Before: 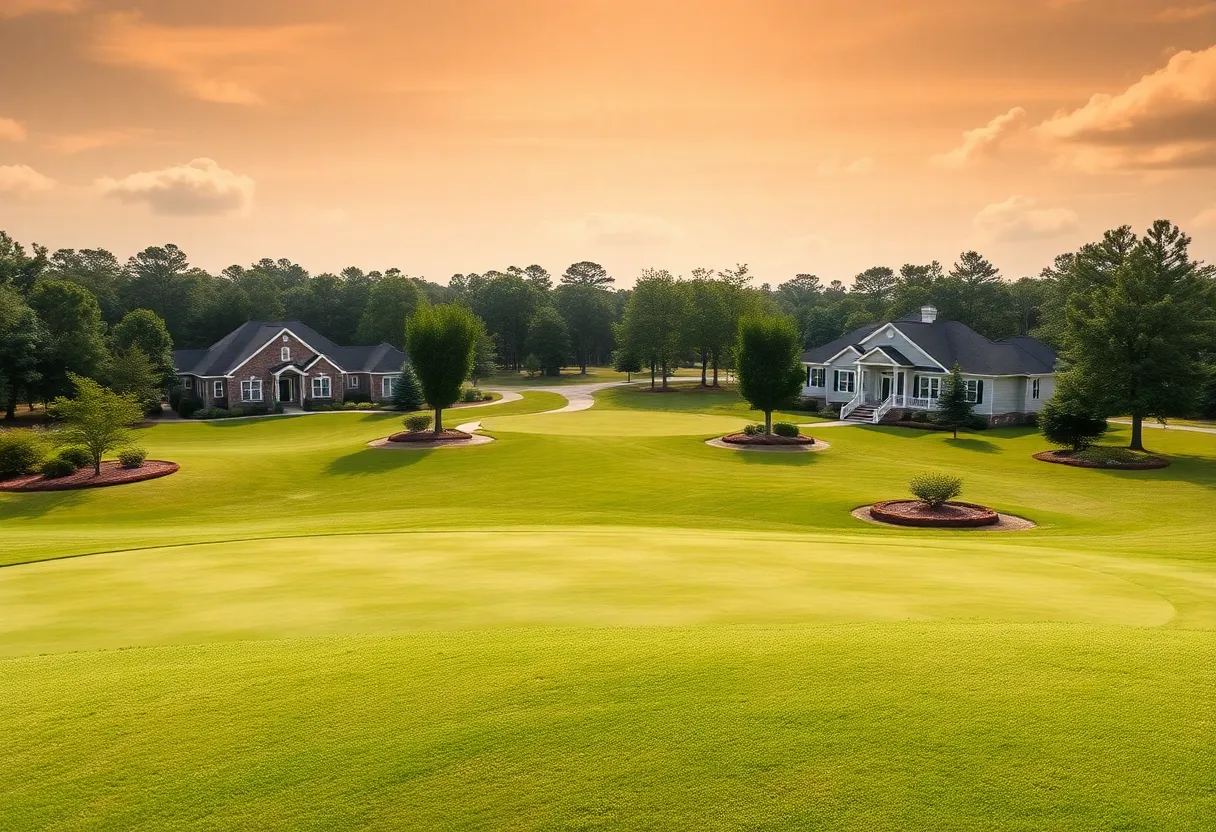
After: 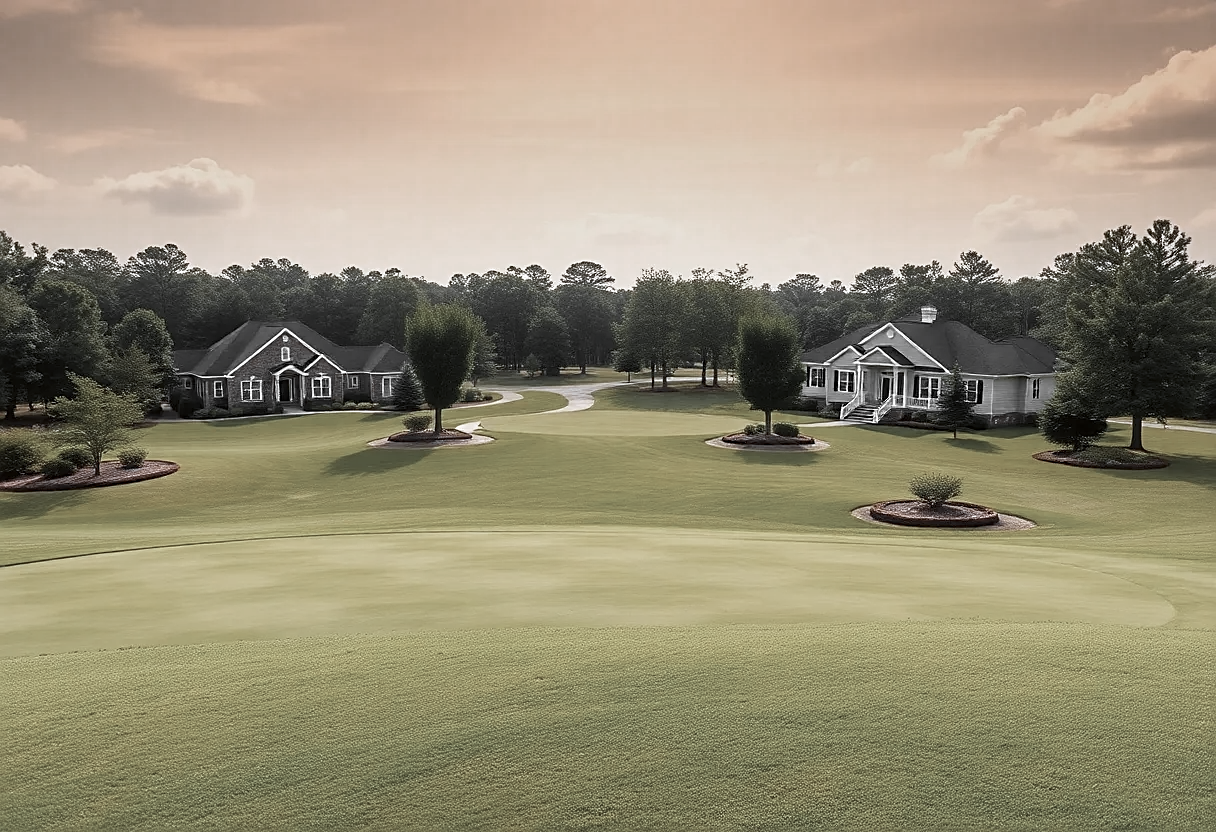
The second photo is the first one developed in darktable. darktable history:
color zones: curves: ch0 [(0, 0.613) (0.01, 0.613) (0.245, 0.448) (0.498, 0.529) (0.642, 0.665) (0.879, 0.777) (0.99, 0.613)]; ch1 [(0, 0.035) (0.121, 0.189) (0.259, 0.197) (0.415, 0.061) (0.589, 0.022) (0.732, 0.022) (0.857, 0.026) (0.991, 0.053)]
color correction: highlights a* -2.73, highlights b* -2.09, shadows a* 2.41, shadows b* 2.73
sharpen: on, module defaults
color calibration: illuminant as shot in camera, x 0.358, y 0.373, temperature 4628.91 K
